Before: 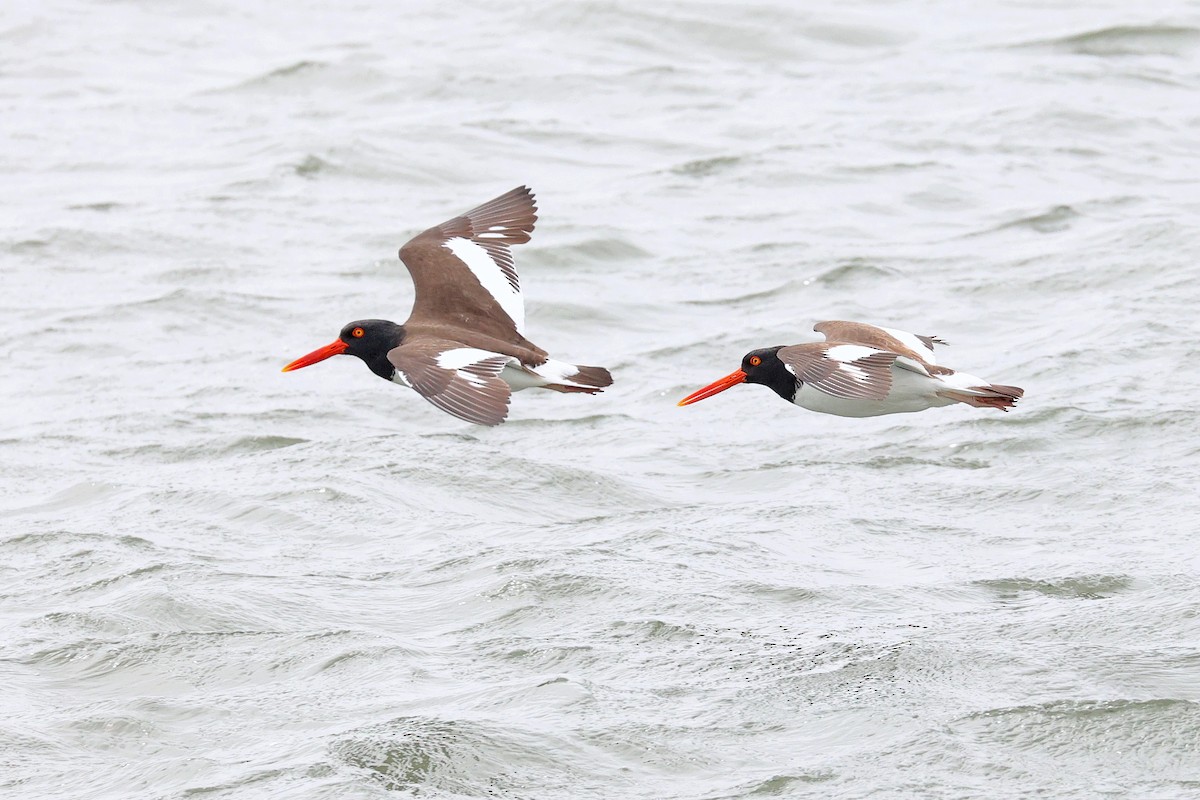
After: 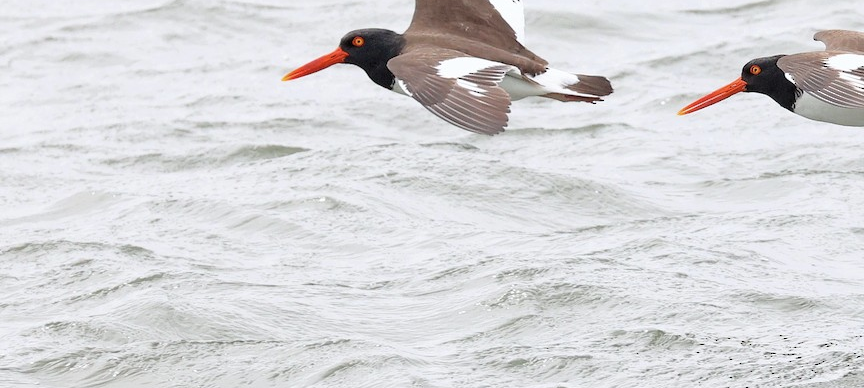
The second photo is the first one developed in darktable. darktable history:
crop: top 36.498%, right 27.964%, bottom 14.995%
color correction: saturation 0.85
